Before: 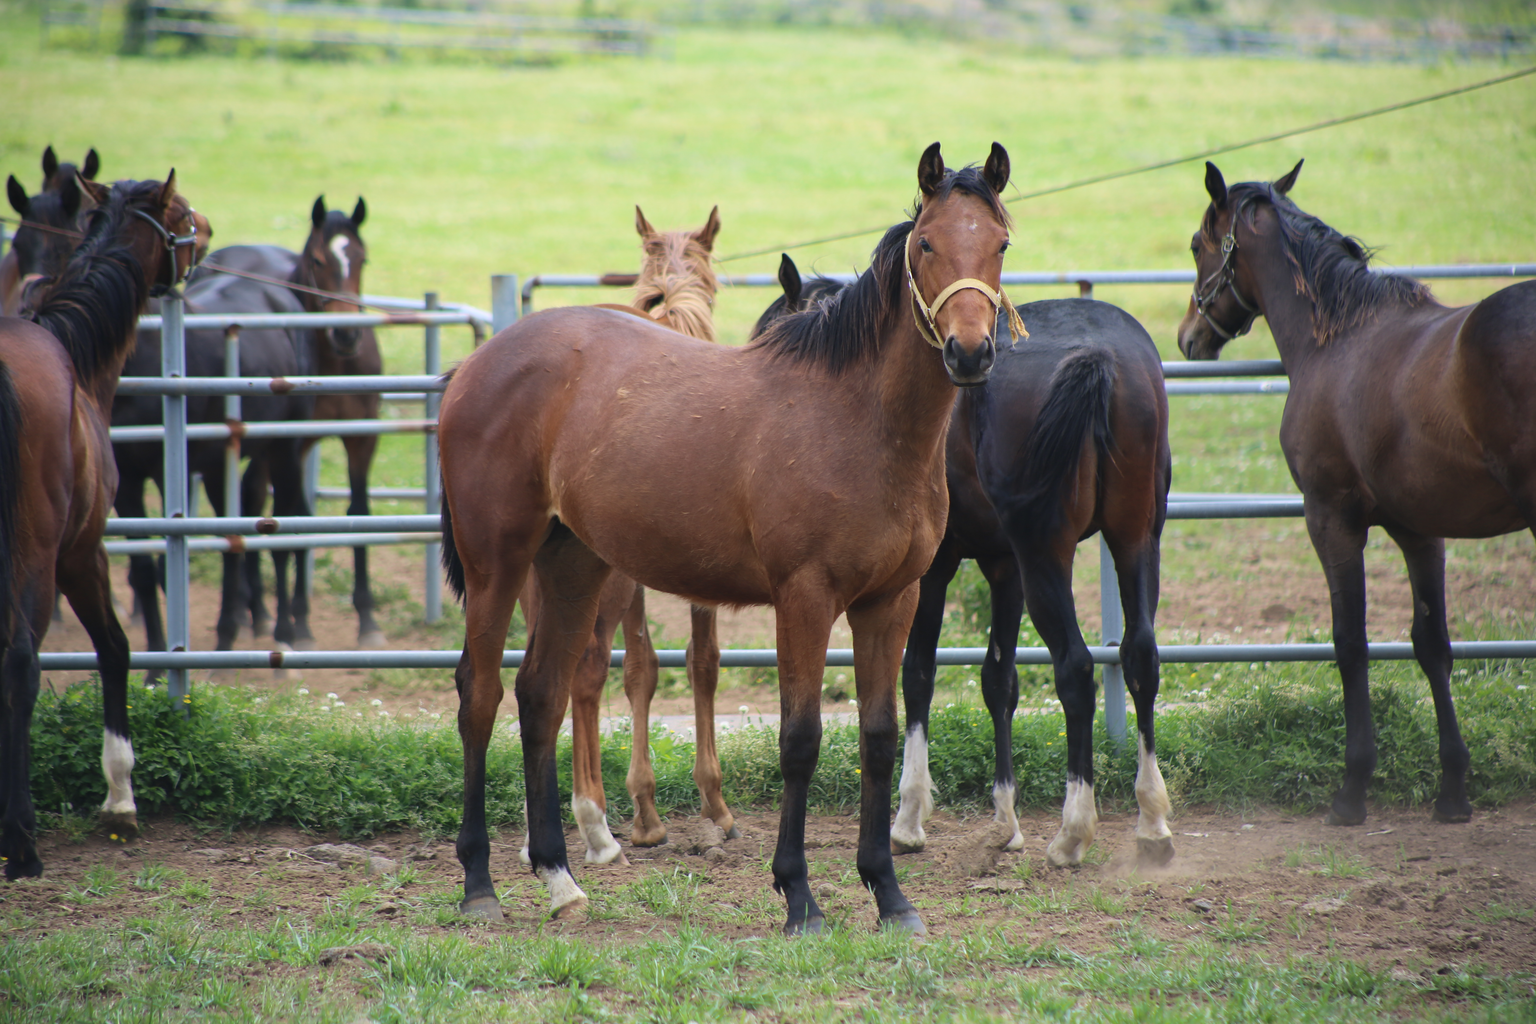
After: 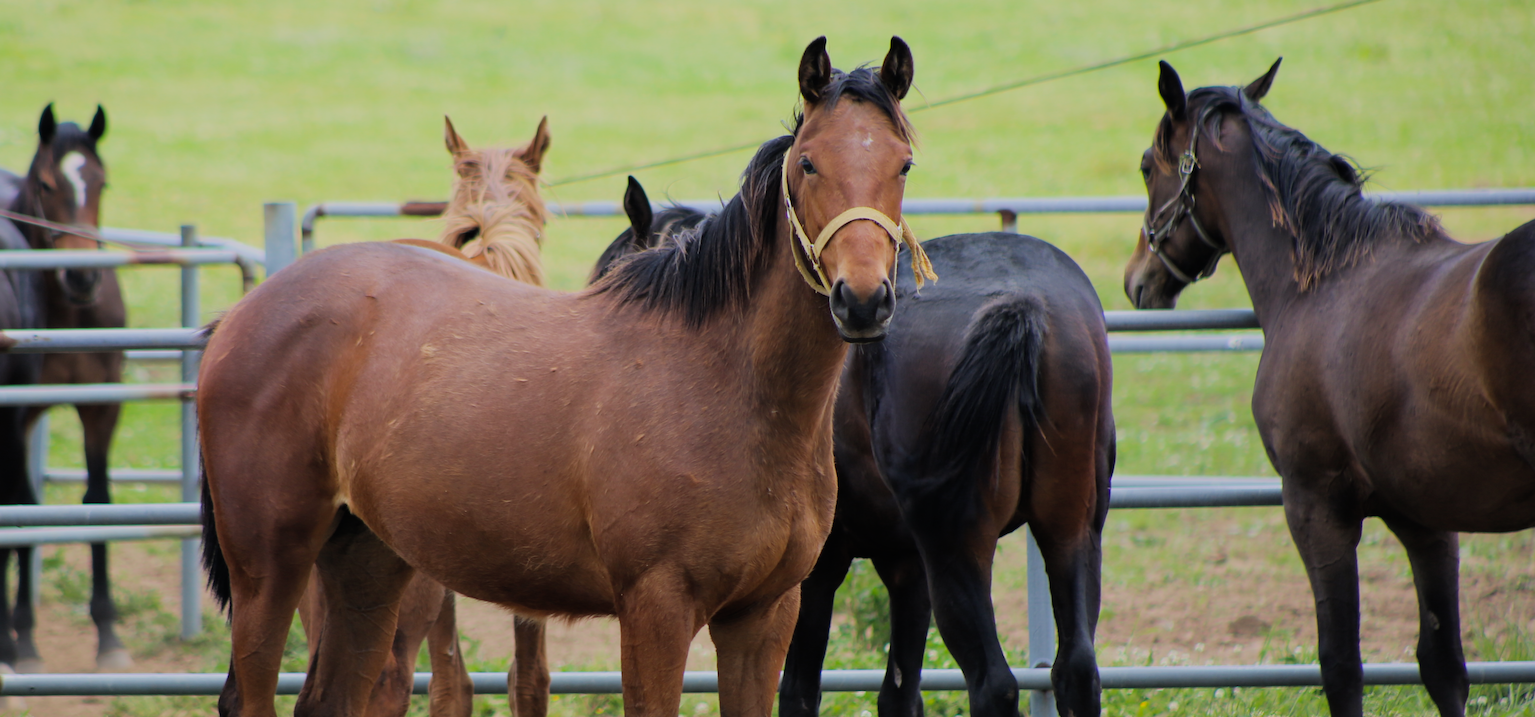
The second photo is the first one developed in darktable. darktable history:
color balance rgb: power › chroma 0.231%, power › hue 60.33°, perceptual saturation grading › global saturation 19.682%
crop: left 18.322%, top 11.102%, right 1.899%, bottom 33.019%
filmic rgb: black relative exposure -9.16 EV, white relative exposure 6.76 EV, hardness 3.06, contrast 1.055
